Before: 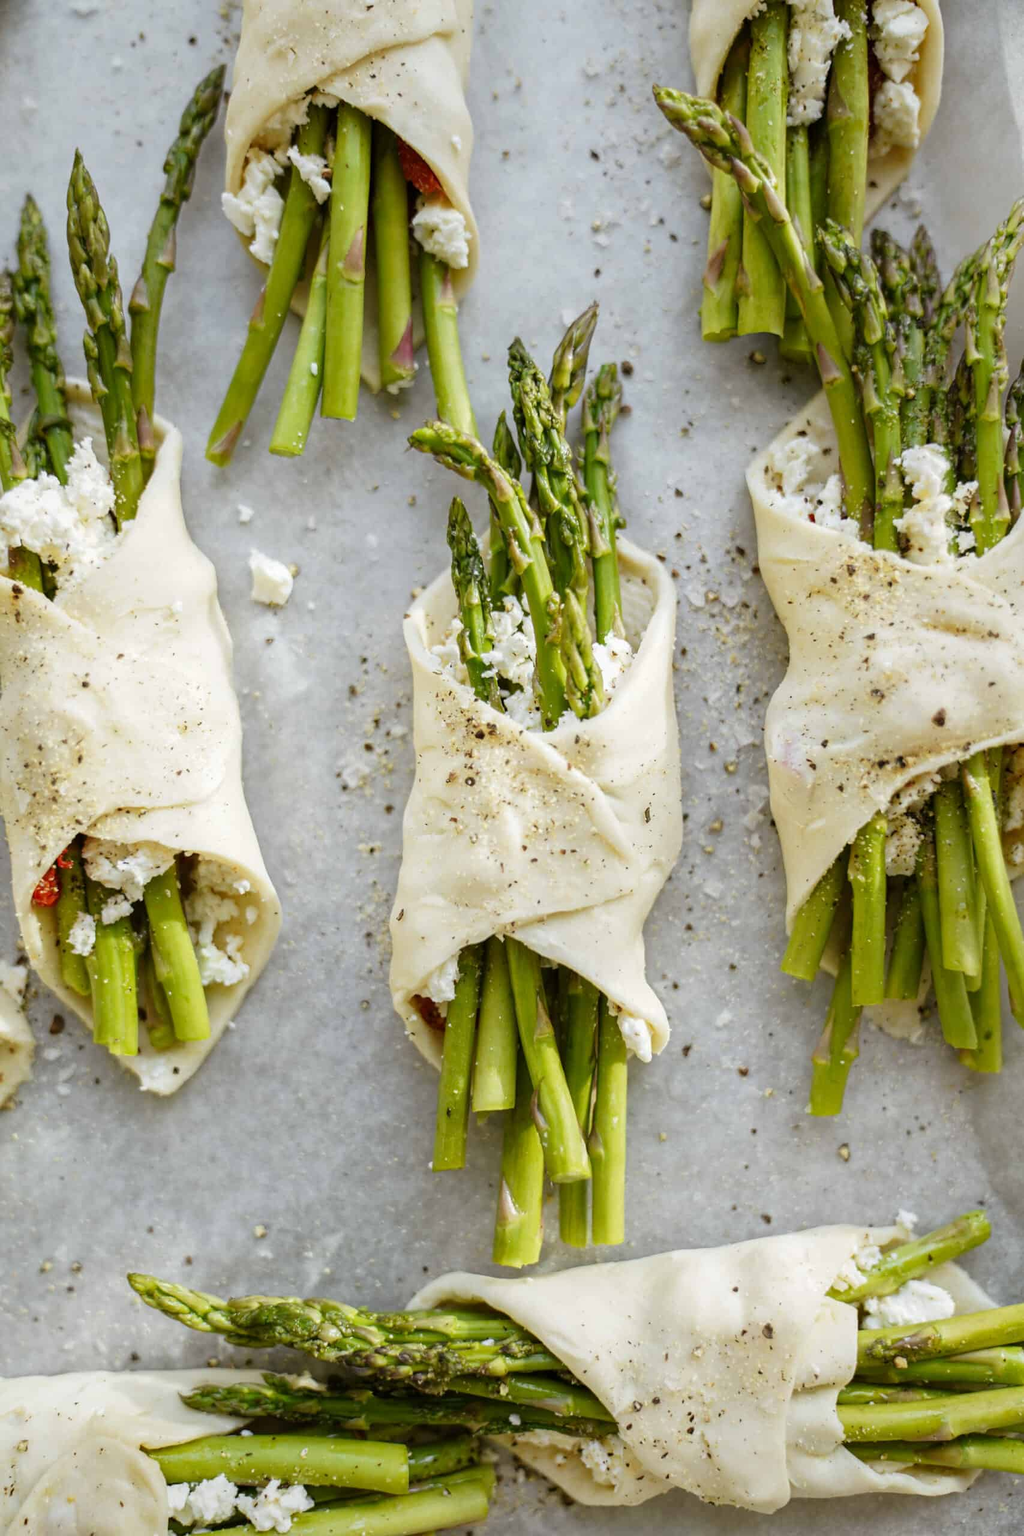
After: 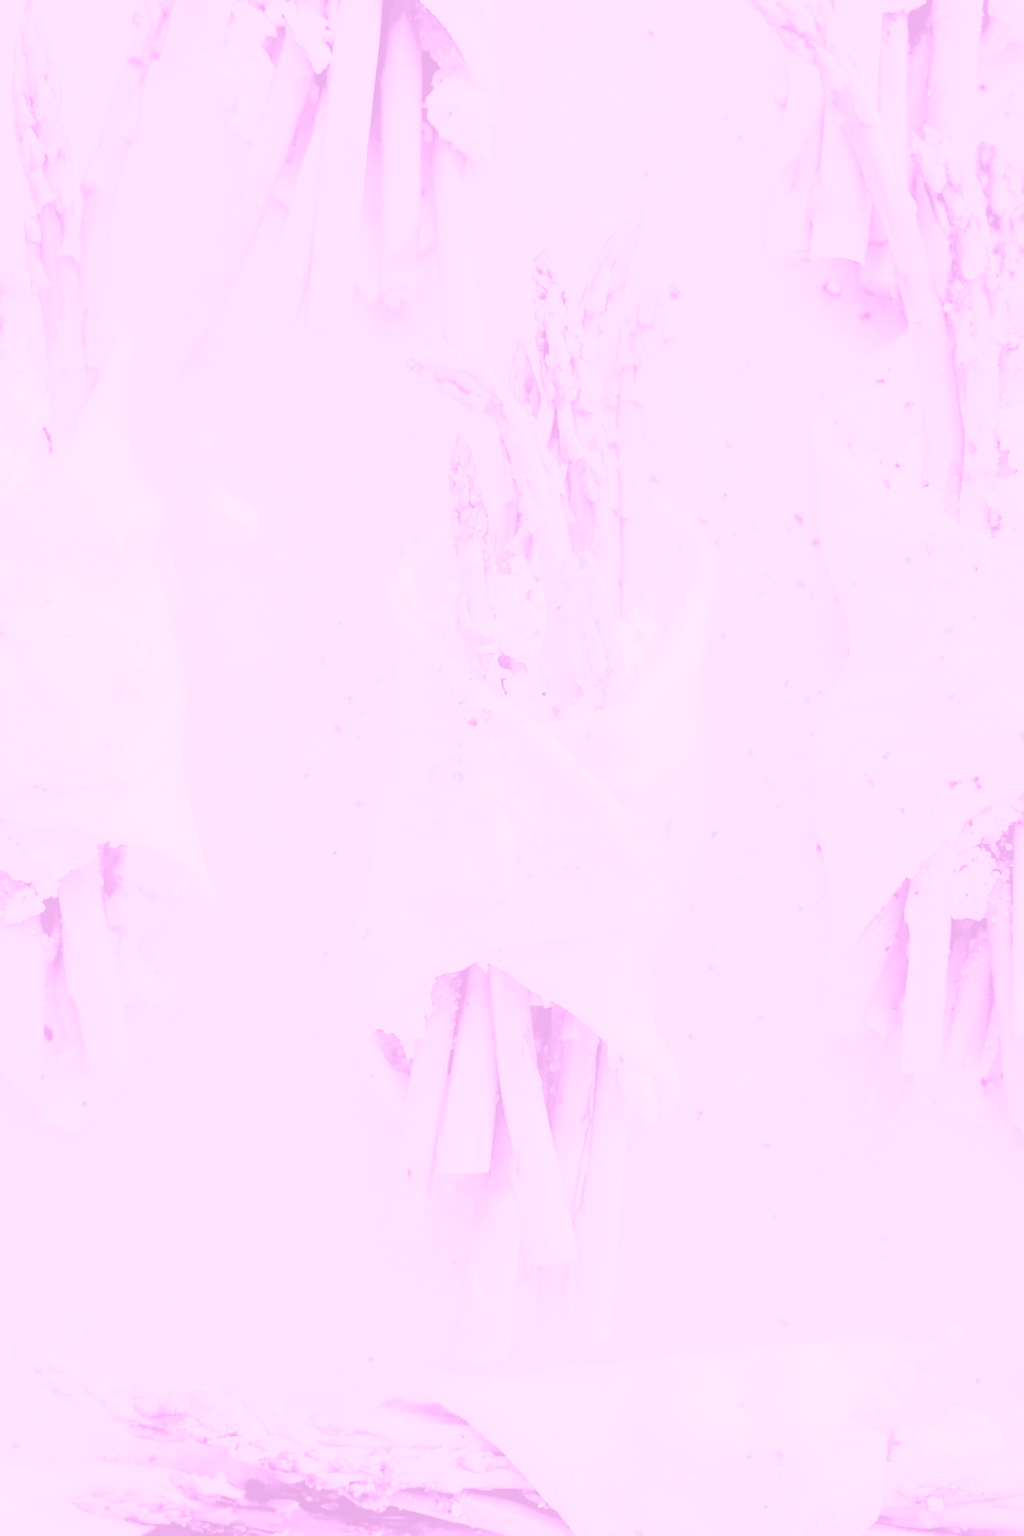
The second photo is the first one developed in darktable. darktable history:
colorize: hue 331.2°, saturation 69%, source mix 30.28%, lightness 69.02%, version 1
tone curve: curves: ch0 [(0, 0) (0.003, 0.279) (0.011, 0.287) (0.025, 0.295) (0.044, 0.304) (0.069, 0.316) (0.1, 0.319) (0.136, 0.316) (0.177, 0.32) (0.224, 0.359) (0.277, 0.421) (0.335, 0.511) (0.399, 0.639) (0.468, 0.734) (0.543, 0.827) (0.623, 0.89) (0.709, 0.944) (0.801, 0.965) (0.898, 0.968) (1, 1)], preserve colors none
crop and rotate: angle -3.27°, left 5.211%, top 5.211%, right 4.607%, bottom 4.607%
shadows and highlights: shadows -70, highlights 35, soften with gaussian
color balance rgb: perceptual saturation grading › global saturation -27.94%, hue shift -2.27°, contrast -21.26%
exposure: black level correction 0, exposure 1.45 EV, compensate exposure bias true, compensate highlight preservation false
